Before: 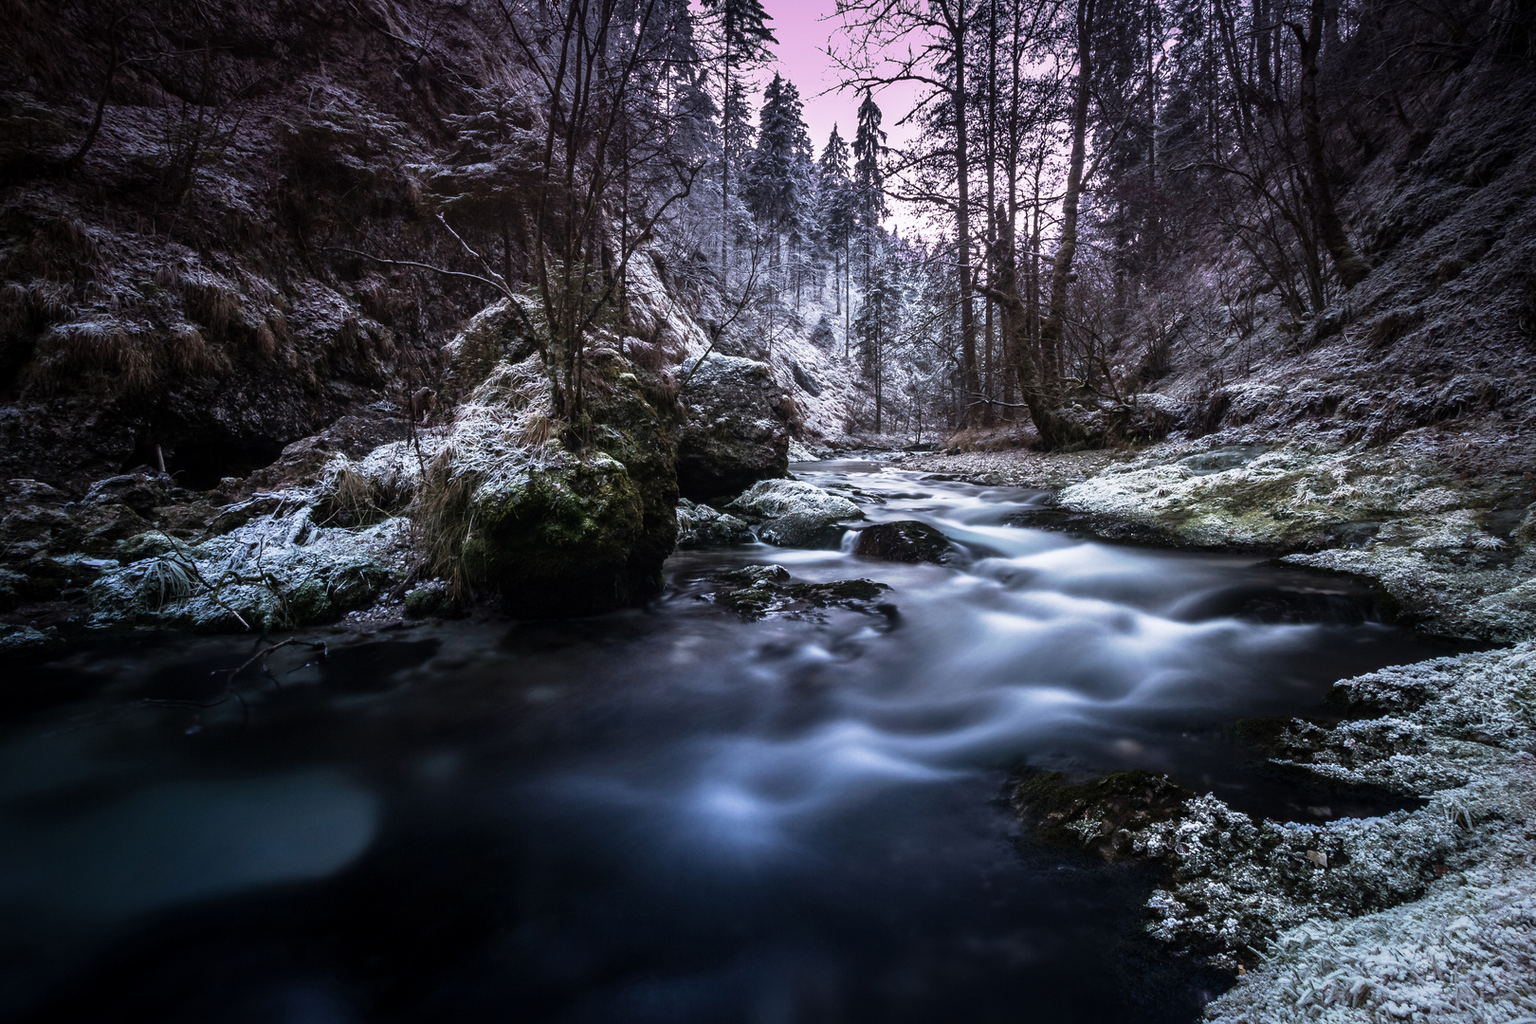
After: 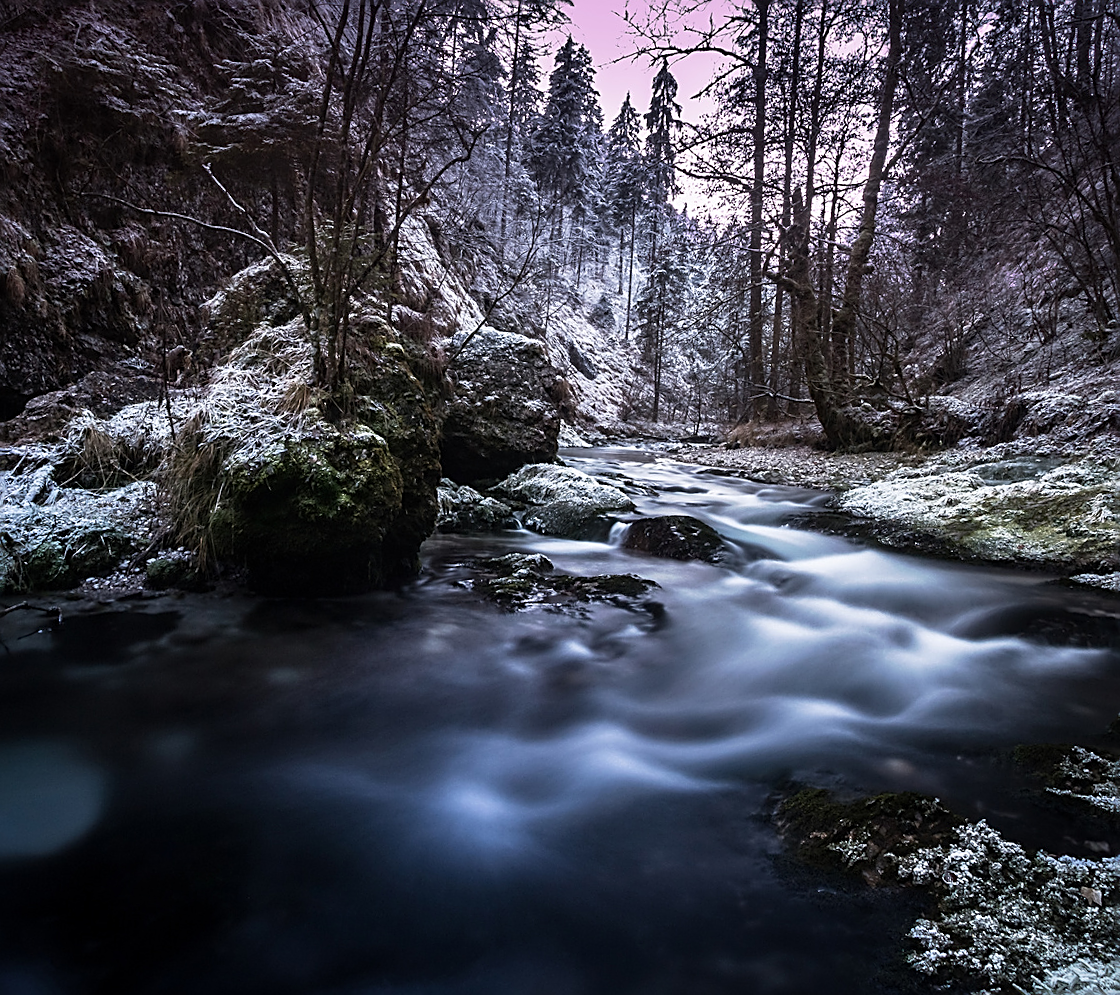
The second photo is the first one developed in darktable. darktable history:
crop and rotate: angle -3.27°, left 14.277%, top 0.028%, right 10.766%, bottom 0.028%
sharpen: amount 0.75
